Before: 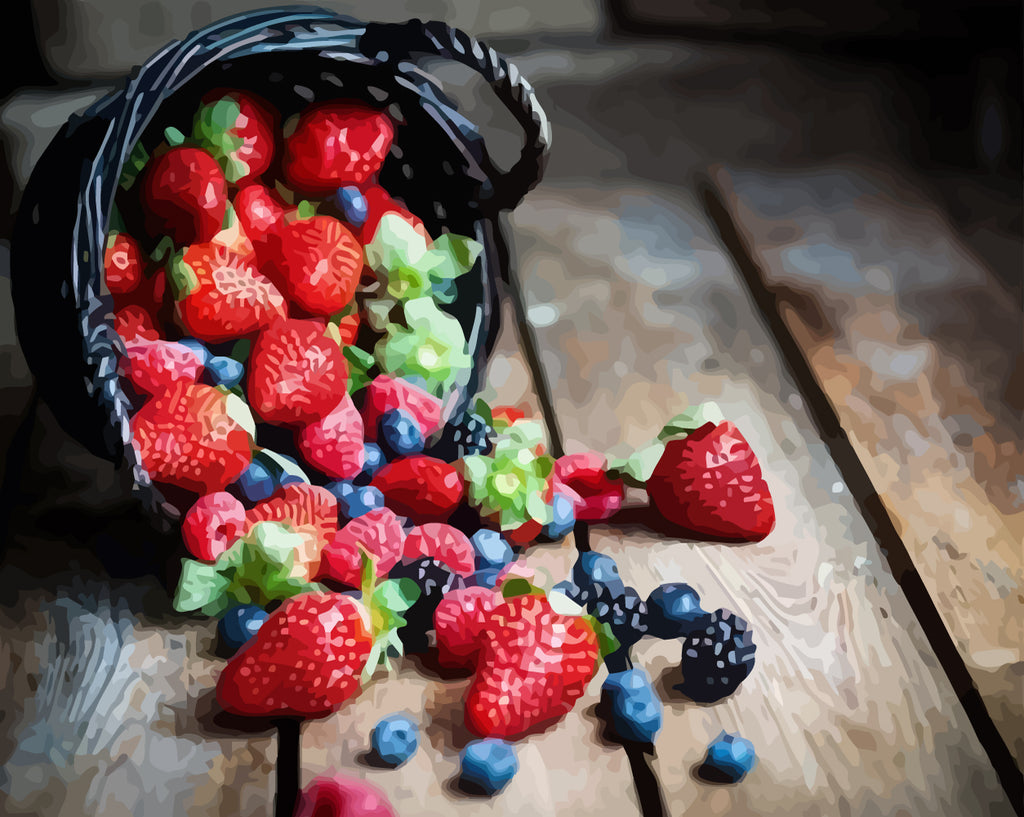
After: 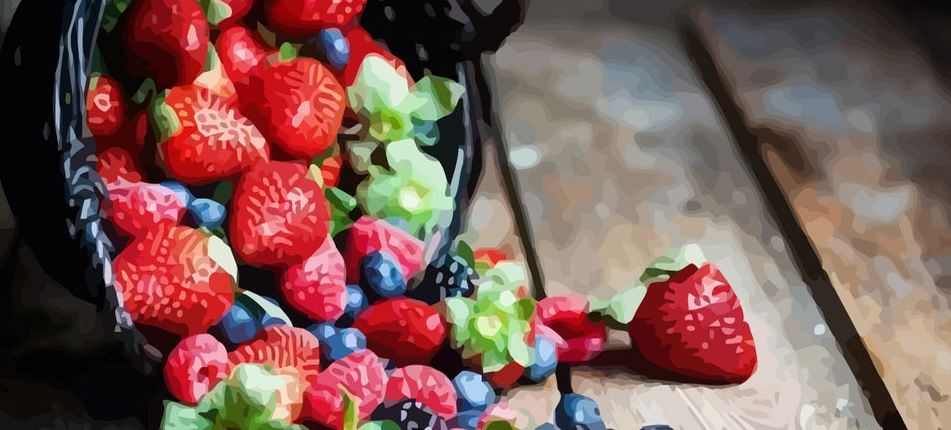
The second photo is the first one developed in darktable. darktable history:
crop: left 1.762%, top 19.433%, right 5.296%, bottom 27.908%
